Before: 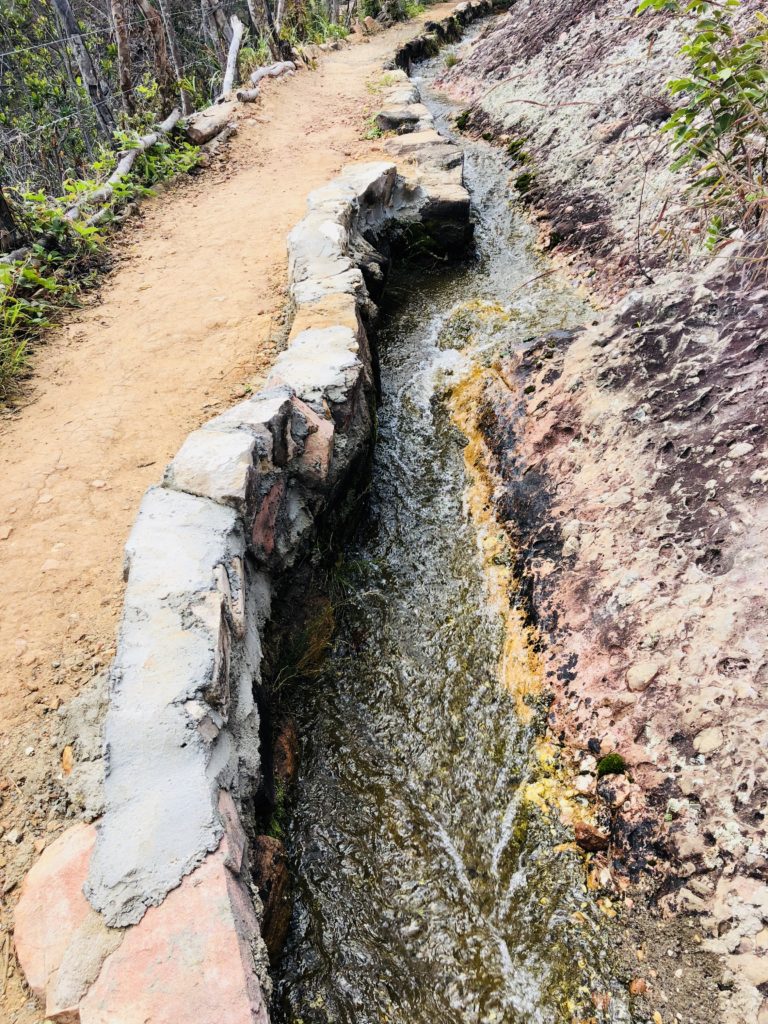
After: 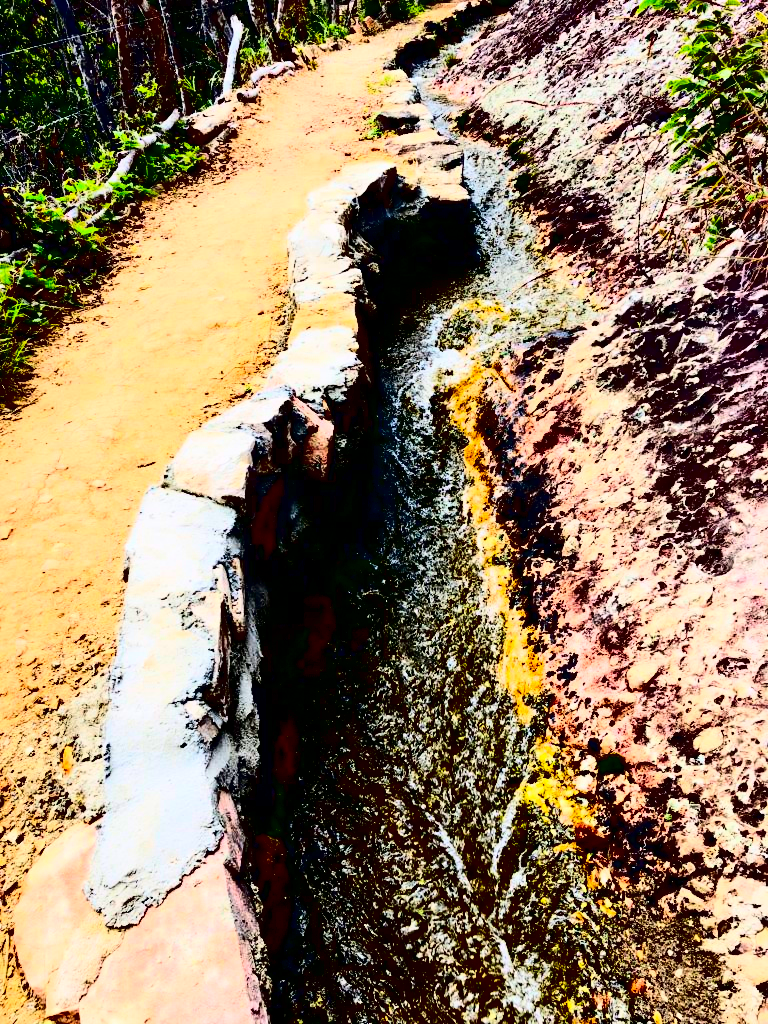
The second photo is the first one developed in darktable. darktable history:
contrast brightness saturation: contrast 0.77, brightness -1, saturation 1
rotate and perspective: automatic cropping original format, crop left 0, crop top 0
